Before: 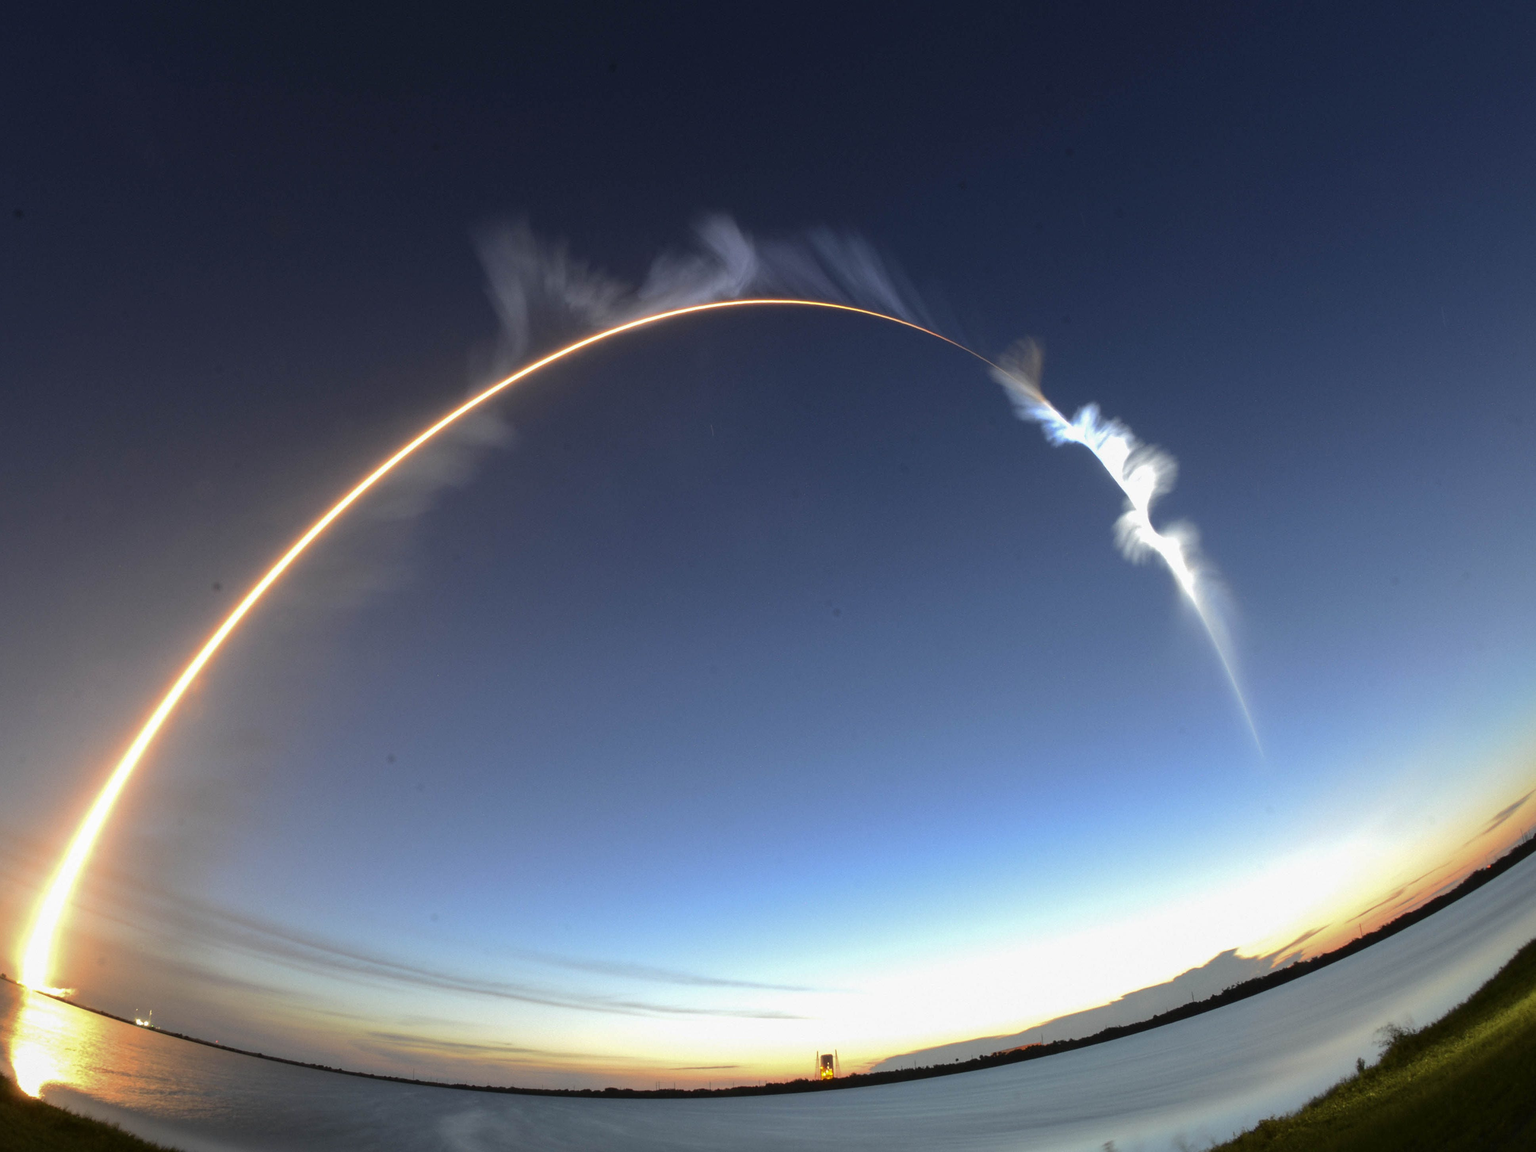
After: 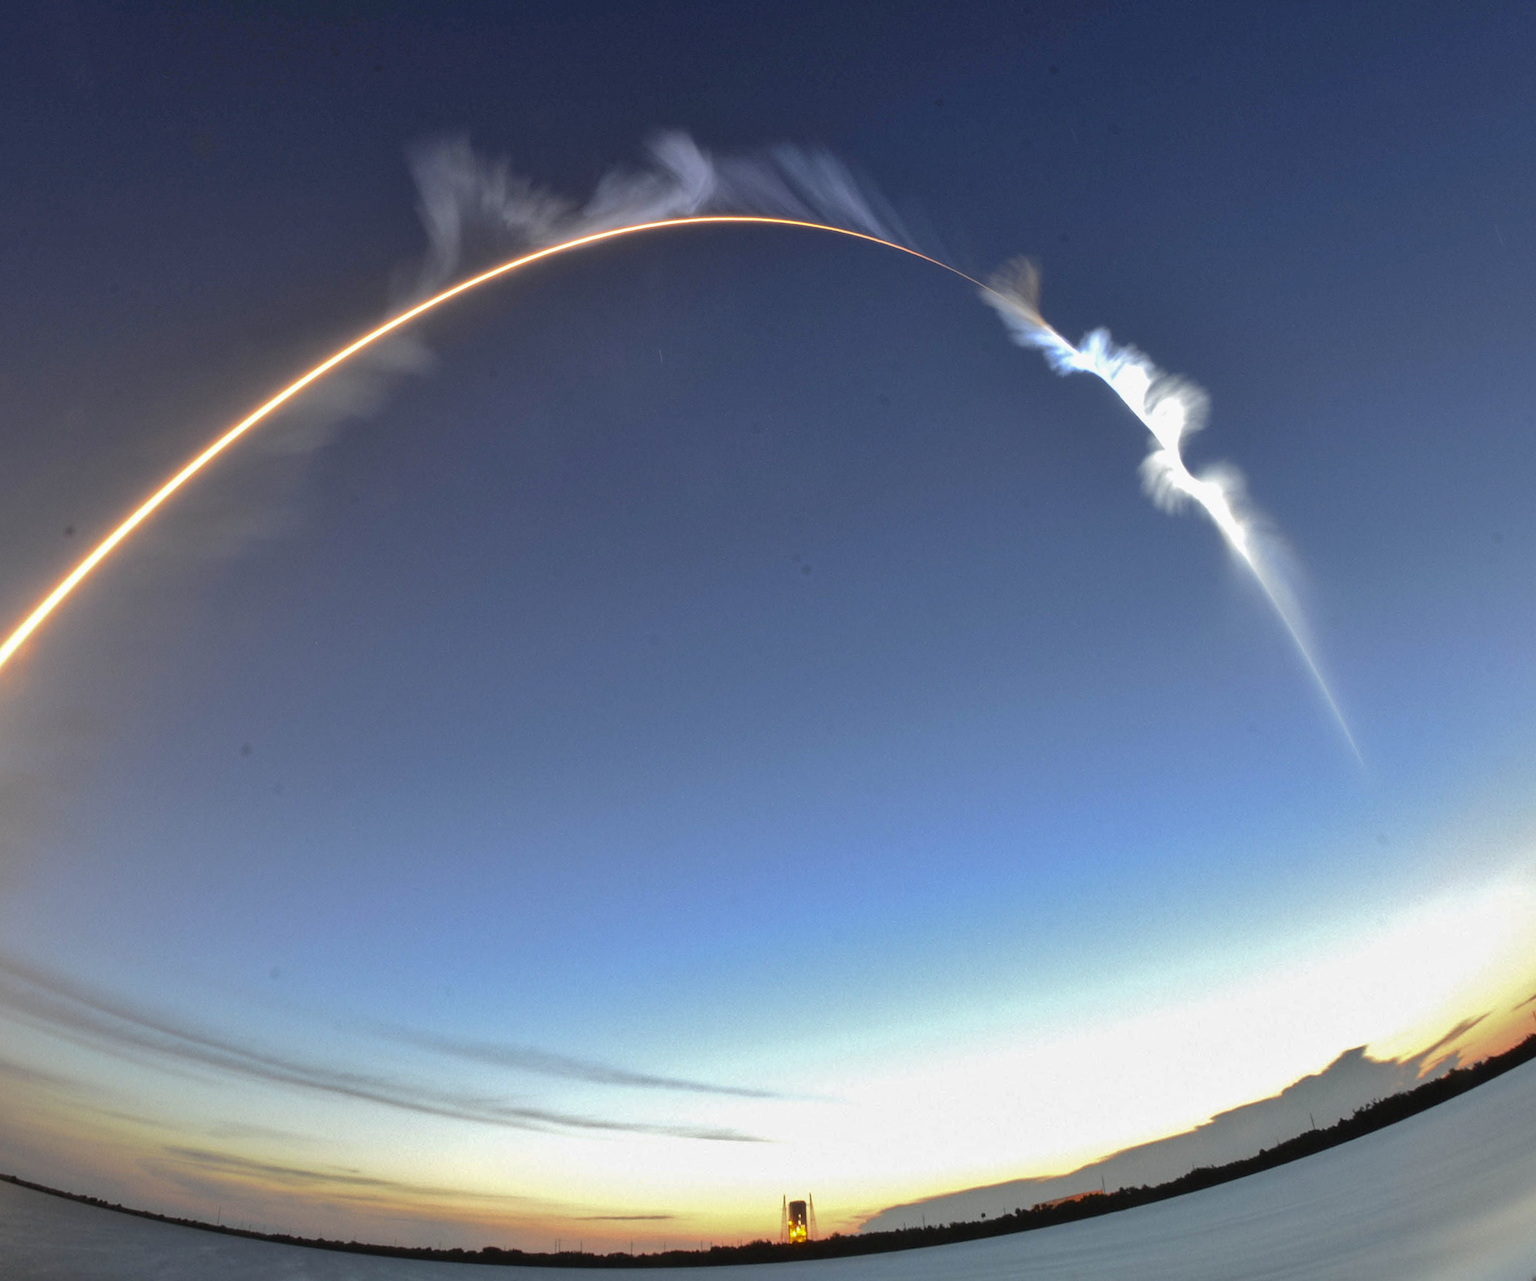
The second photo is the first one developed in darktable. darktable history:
crop: left 1.964%, top 3.251%, right 1.122%, bottom 4.933%
rotate and perspective: rotation 0.72°, lens shift (vertical) -0.352, lens shift (horizontal) -0.051, crop left 0.152, crop right 0.859, crop top 0.019, crop bottom 0.964
shadows and highlights: highlights color adjustment 0%, low approximation 0.01, soften with gaussian
